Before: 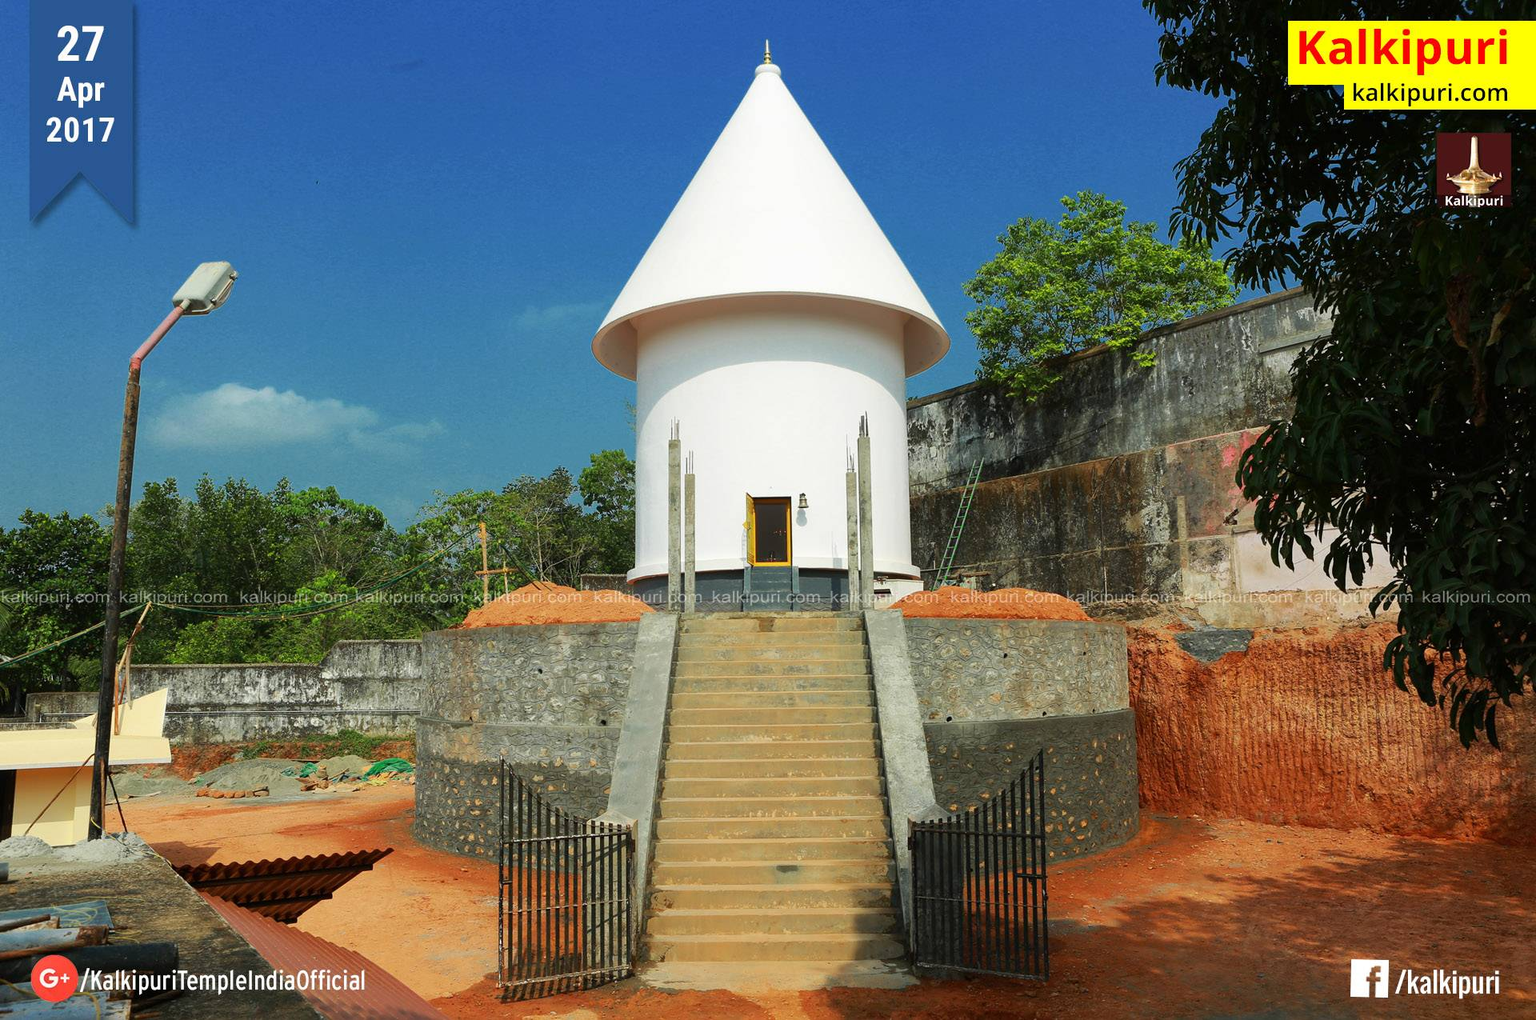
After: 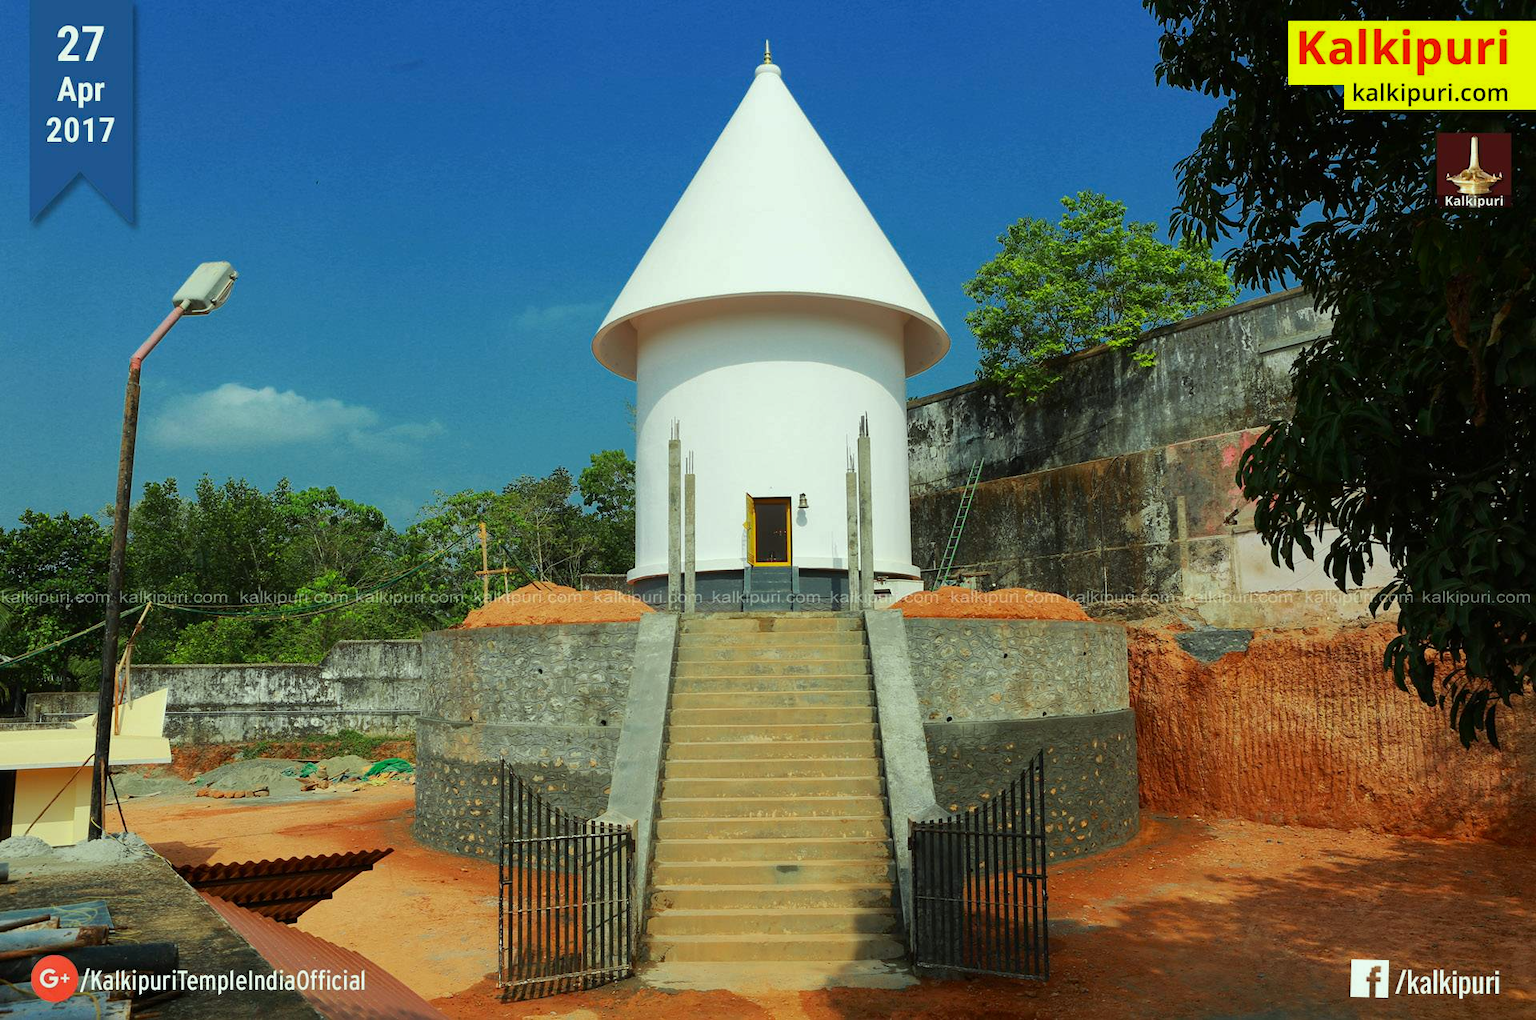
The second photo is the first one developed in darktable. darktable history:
color correction: highlights a* -7.97, highlights b* 3.17
shadows and highlights: shadows -20.24, white point adjustment -2.08, highlights -35.02
